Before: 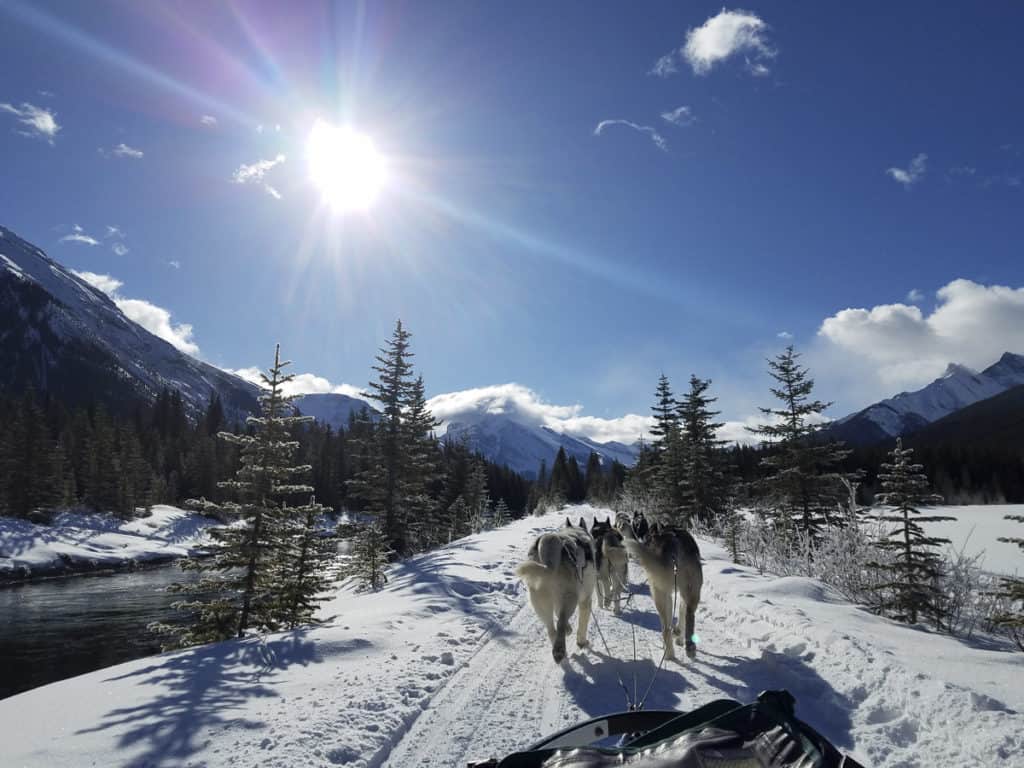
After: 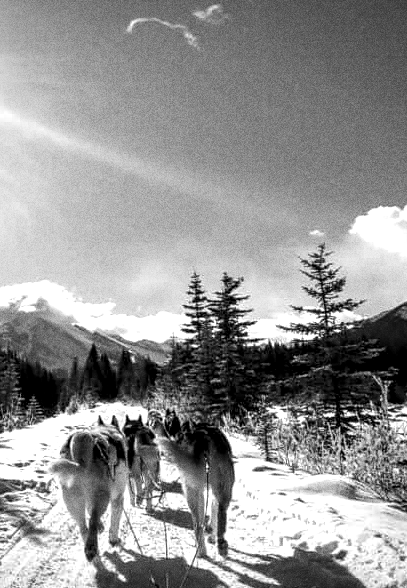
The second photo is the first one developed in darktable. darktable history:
tone equalizer: -8 EV -0.417 EV, -7 EV -0.389 EV, -6 EV -0.333 EV, -5 EV -0.222 EV, -3 EV 0.222 EV, -2 EV 0.333 EV, -1 EV 0.389 EV, +0 EV 0.417 EV, edges refinement/feathering 500, mask exposure compensation -1.57 EV, preserve details no
exposure: black level correction 0, exposure 0.5 EV, compensate highlight preservation false
crop: left 45.721%, top 13.393%, right 14.118%, bottom 10.01%
vignetting: fall-off radius 60.92%
monochrome: on, module defaults
grain: coarseness 0.09 ISO, strength 40%
color balance: on, module defaults
local contrast: highlights 60%, shadows 60%, detail 160%
